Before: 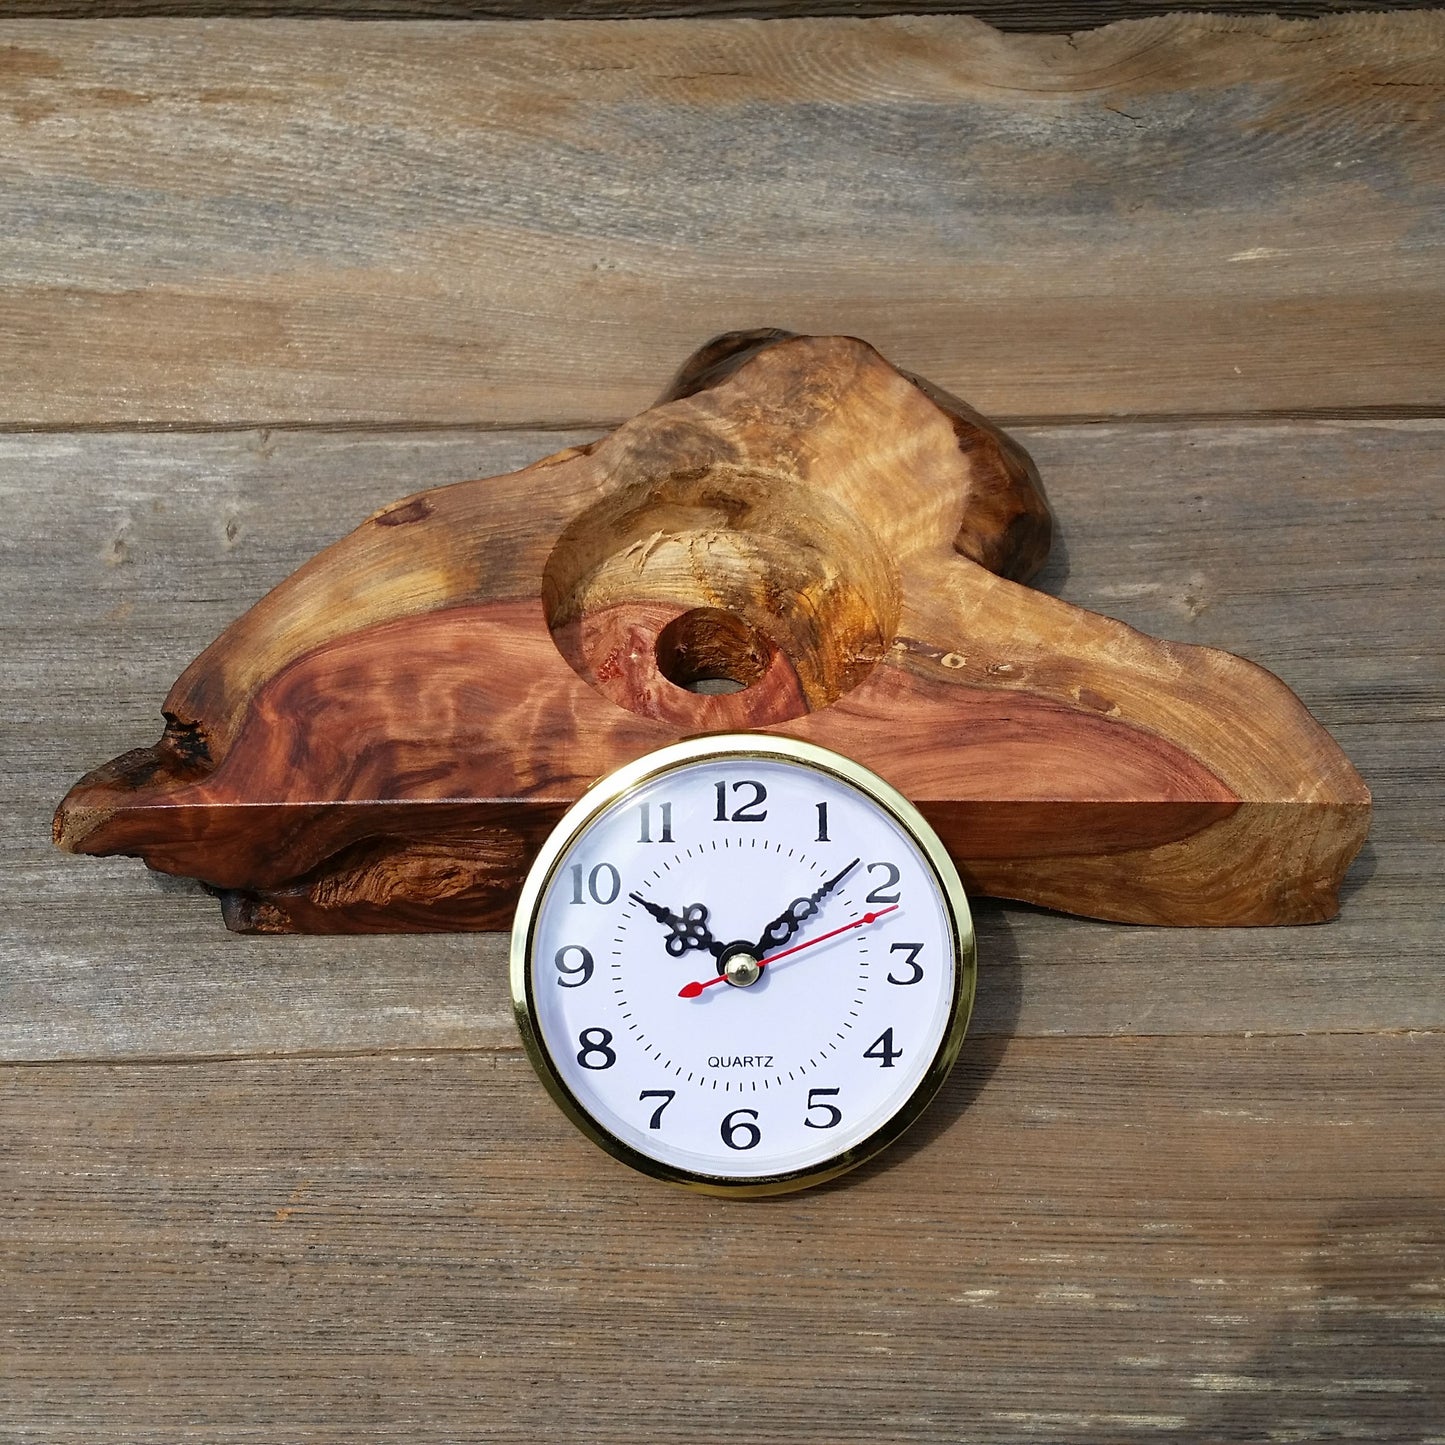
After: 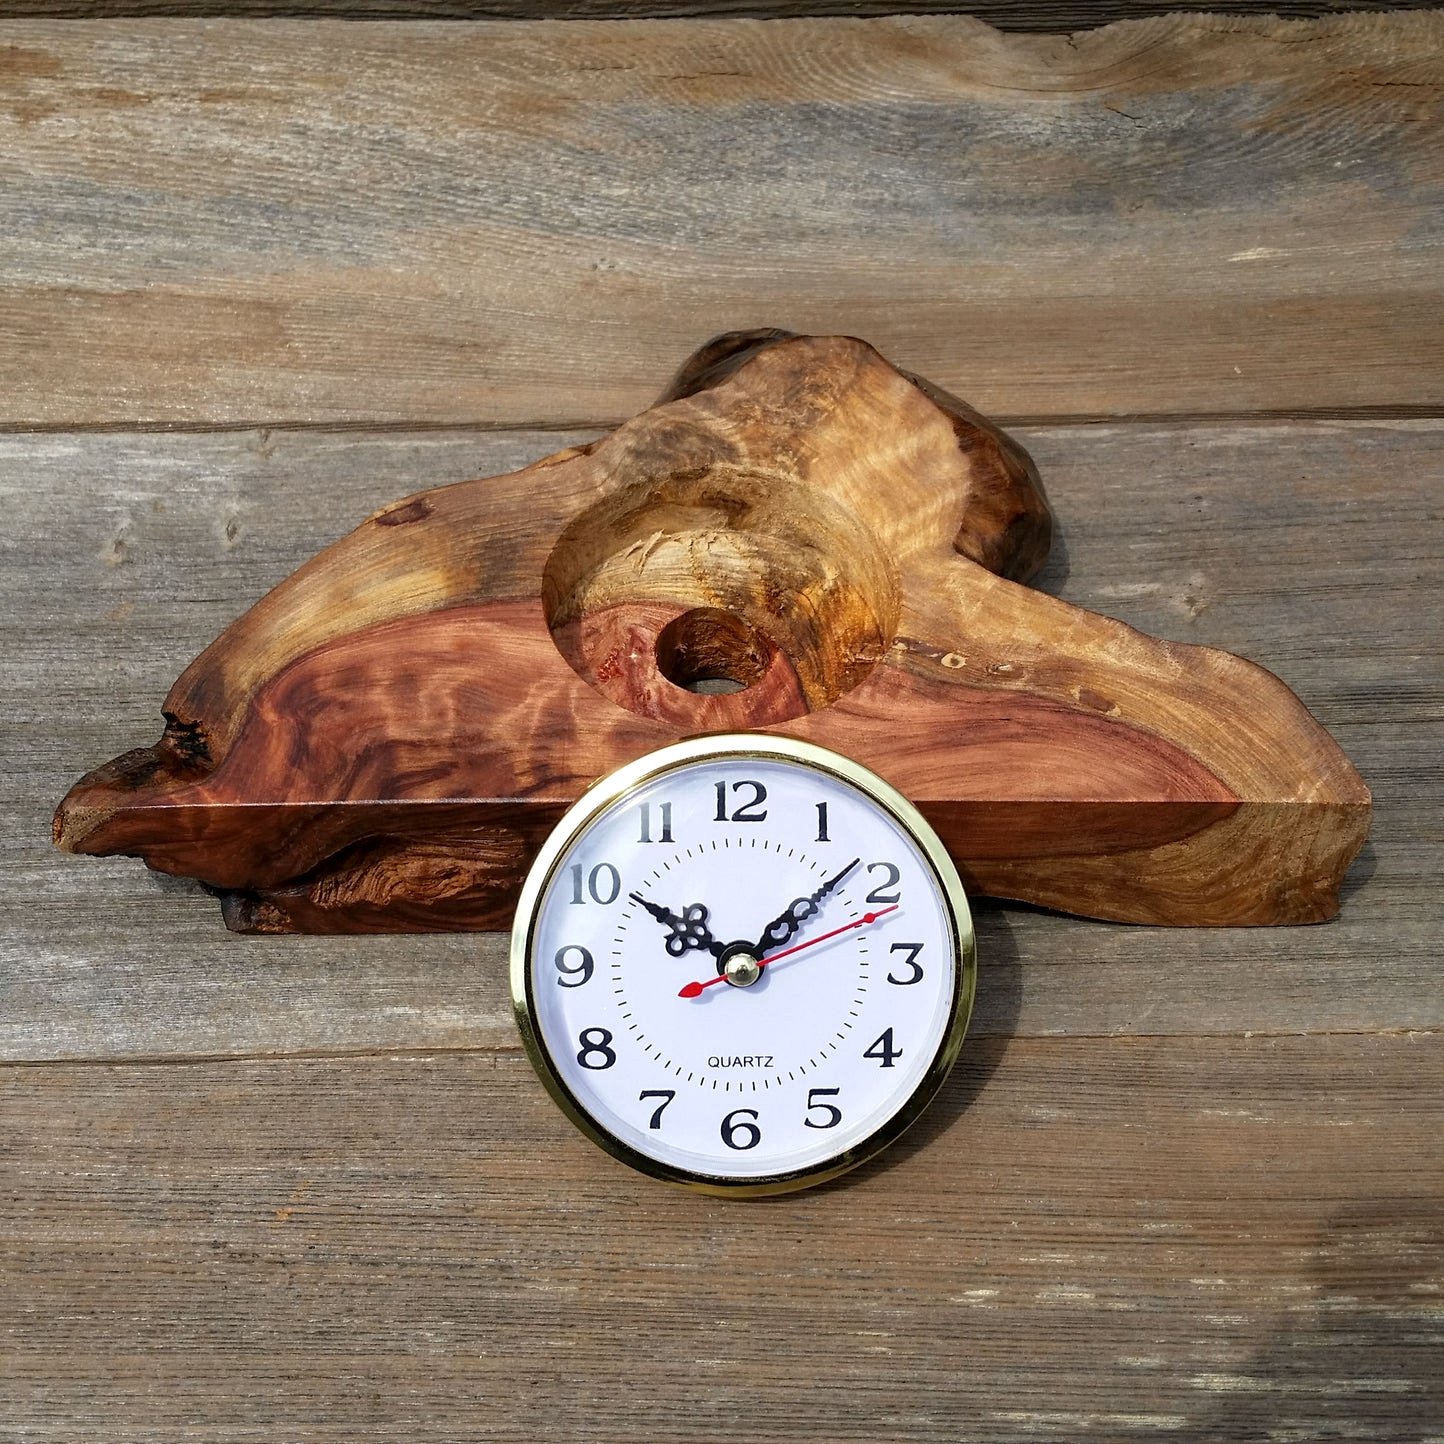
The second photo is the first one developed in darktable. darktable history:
local contrast: highlights 100%, shadows 100%, detail 131%, midtone range 0.2
